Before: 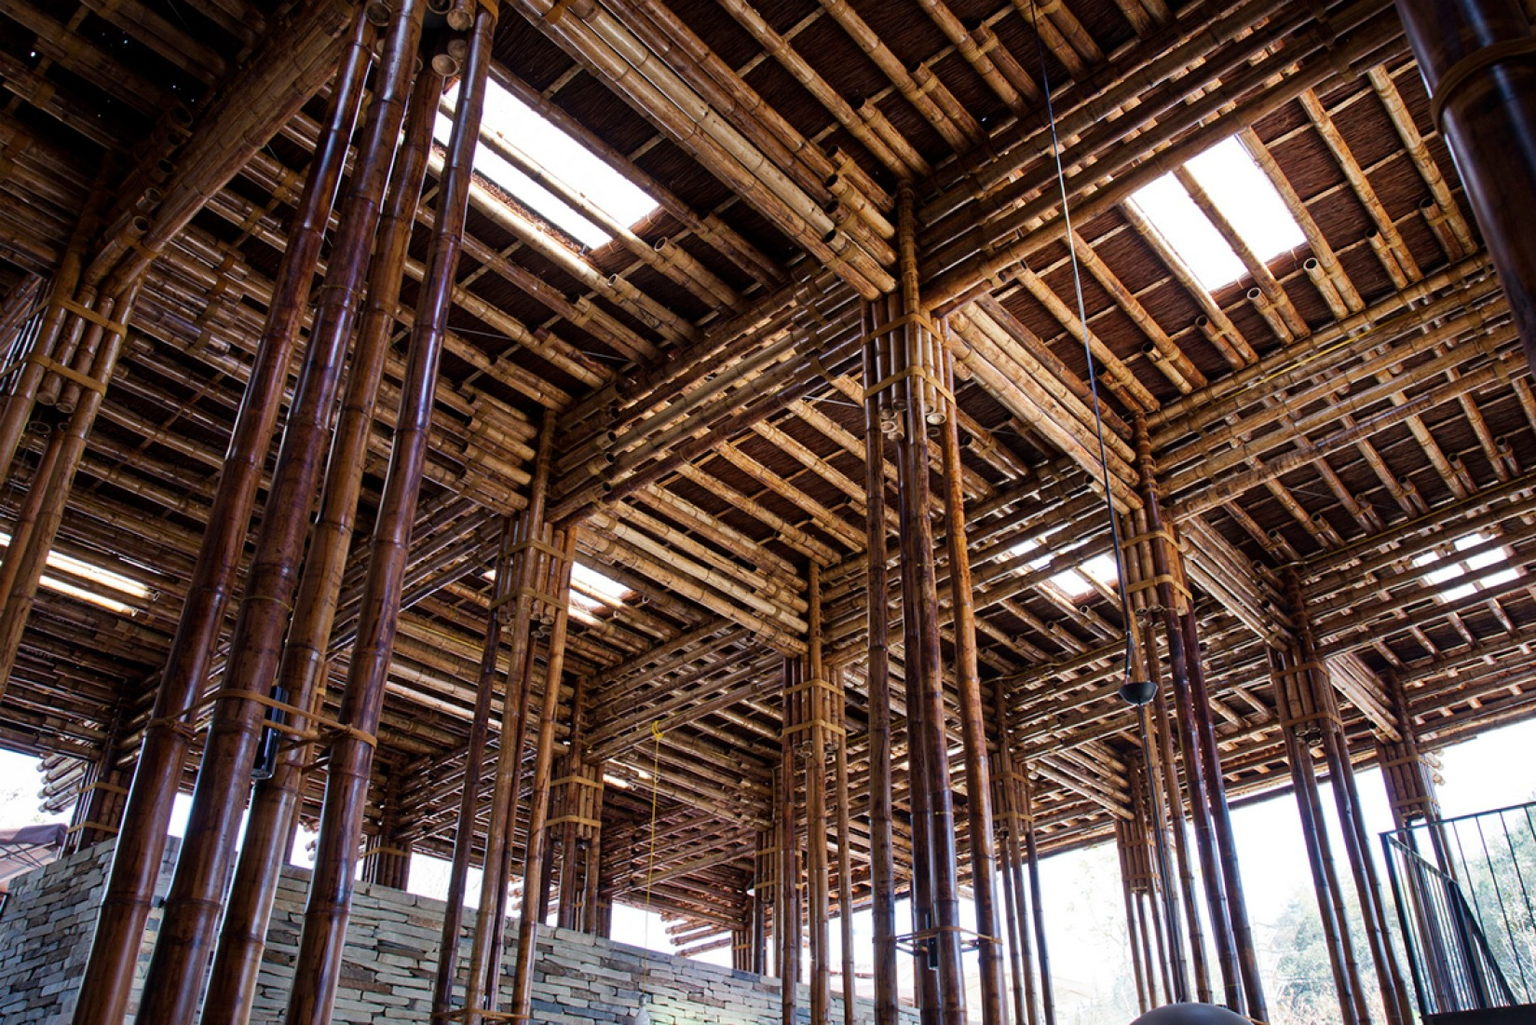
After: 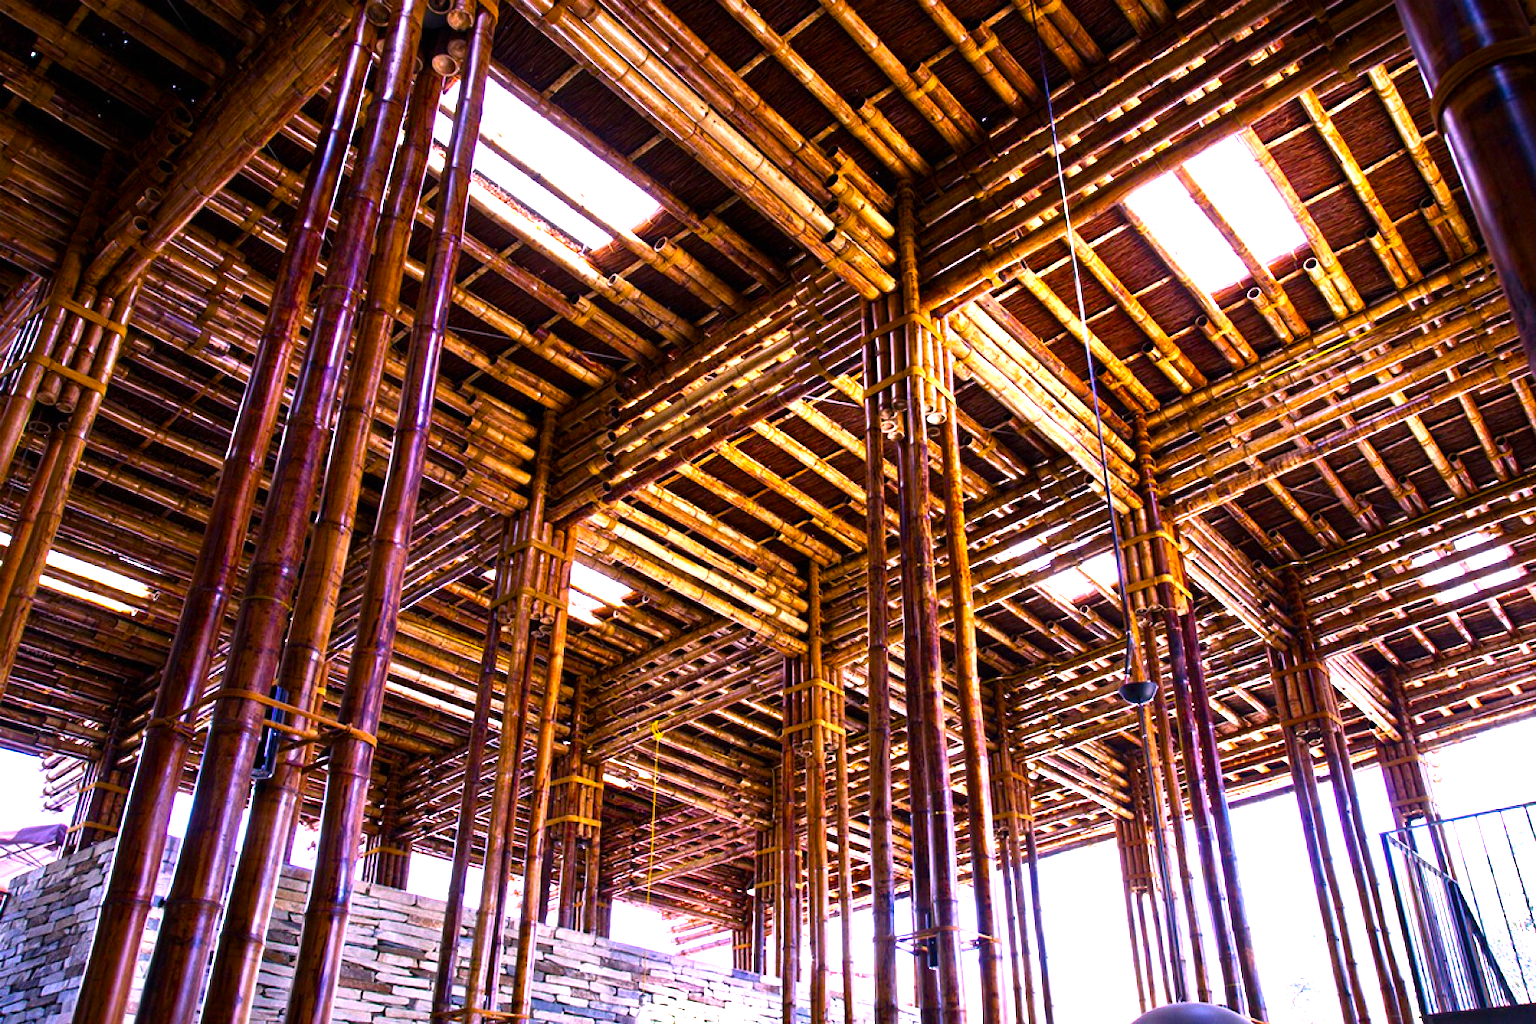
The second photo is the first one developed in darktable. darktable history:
exposure: black level correction 0, exposure 1 EV, compensate exposure bias true, compensate highlight preservation false
white balance: red 0.948, green 1.02, blue 1.176
color correction: highlights a* 21.16, highlights b* 19.61
color balance rgb: linear chroma grading › global chroma 9%, perceptual saturation grading › global saturation 36%, perceptual saturation grading › shadows 35%, perceptual brilliance grading › global brilliance 15%, perceptual brilliance grading › shadows -35%, global vibrance 15%
